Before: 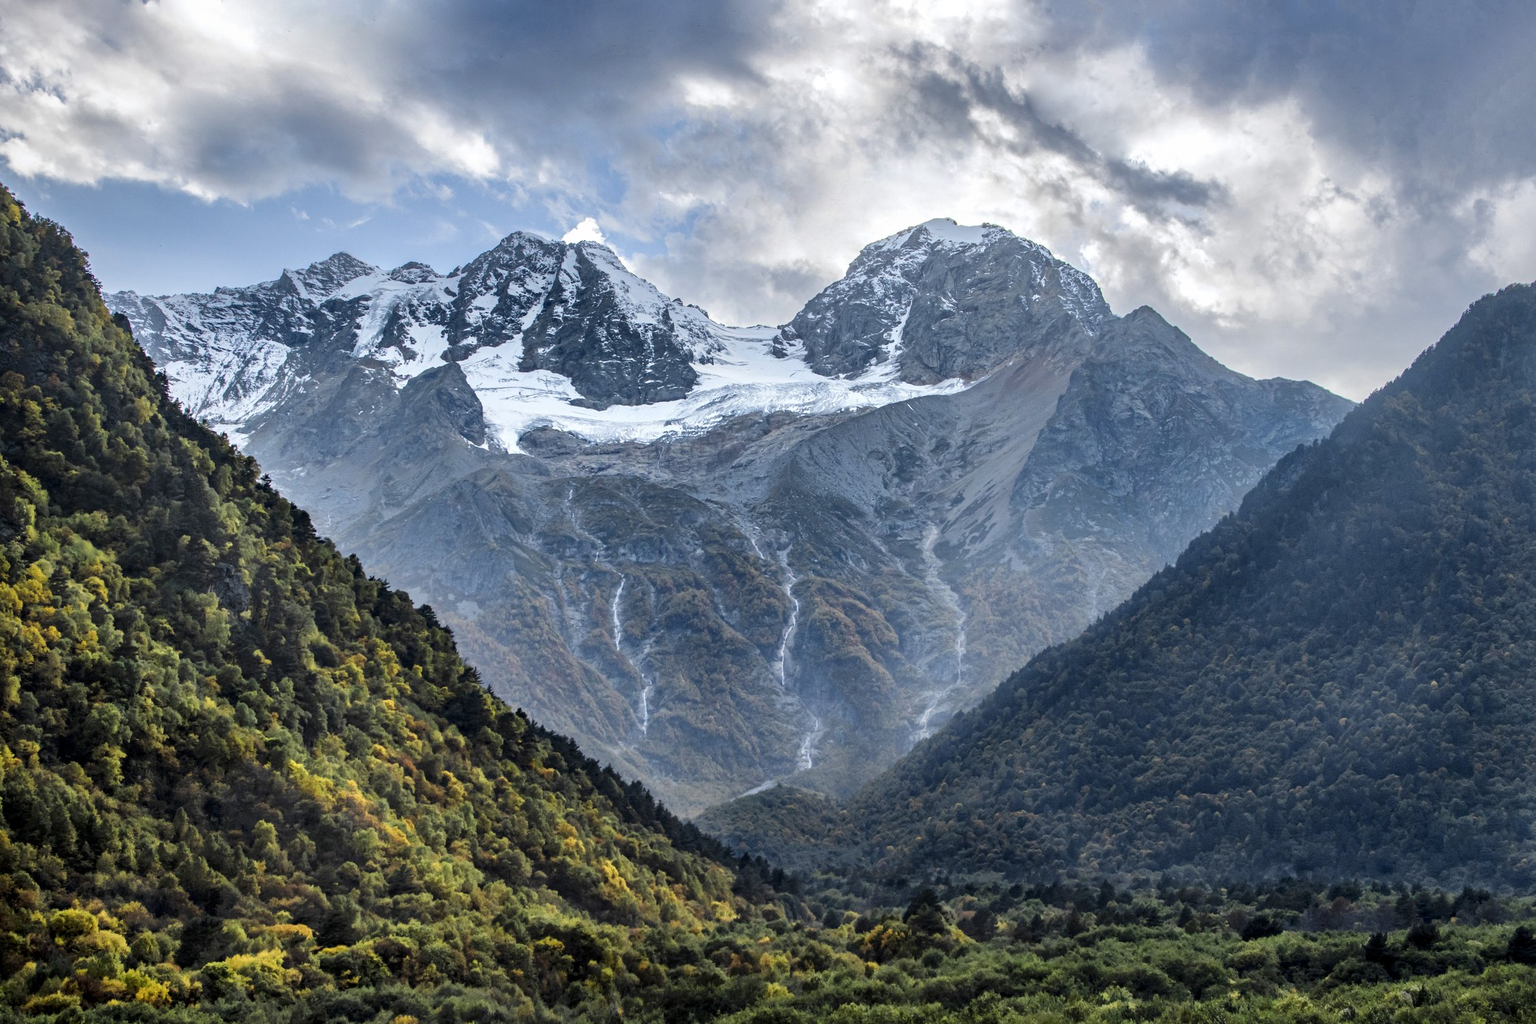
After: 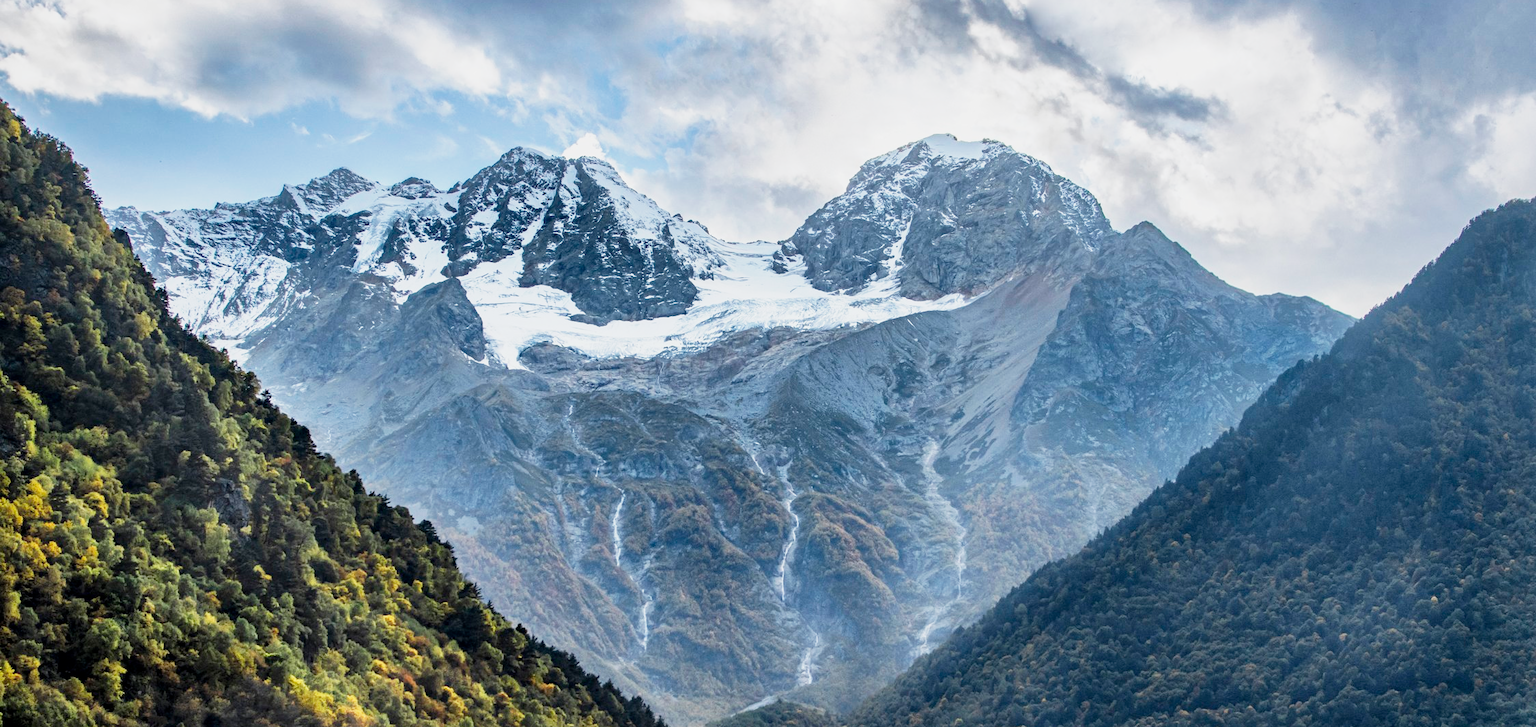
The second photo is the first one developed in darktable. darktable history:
crop and rotate: top 8.281%, bottom 20.651%
base curve: curves: ch0 [(0, 0) (0.088, 0.125) (0.176, 0.251) (0.354, 0.501) (0.613, 0.749) (1, 0.877)], preserve colors none
